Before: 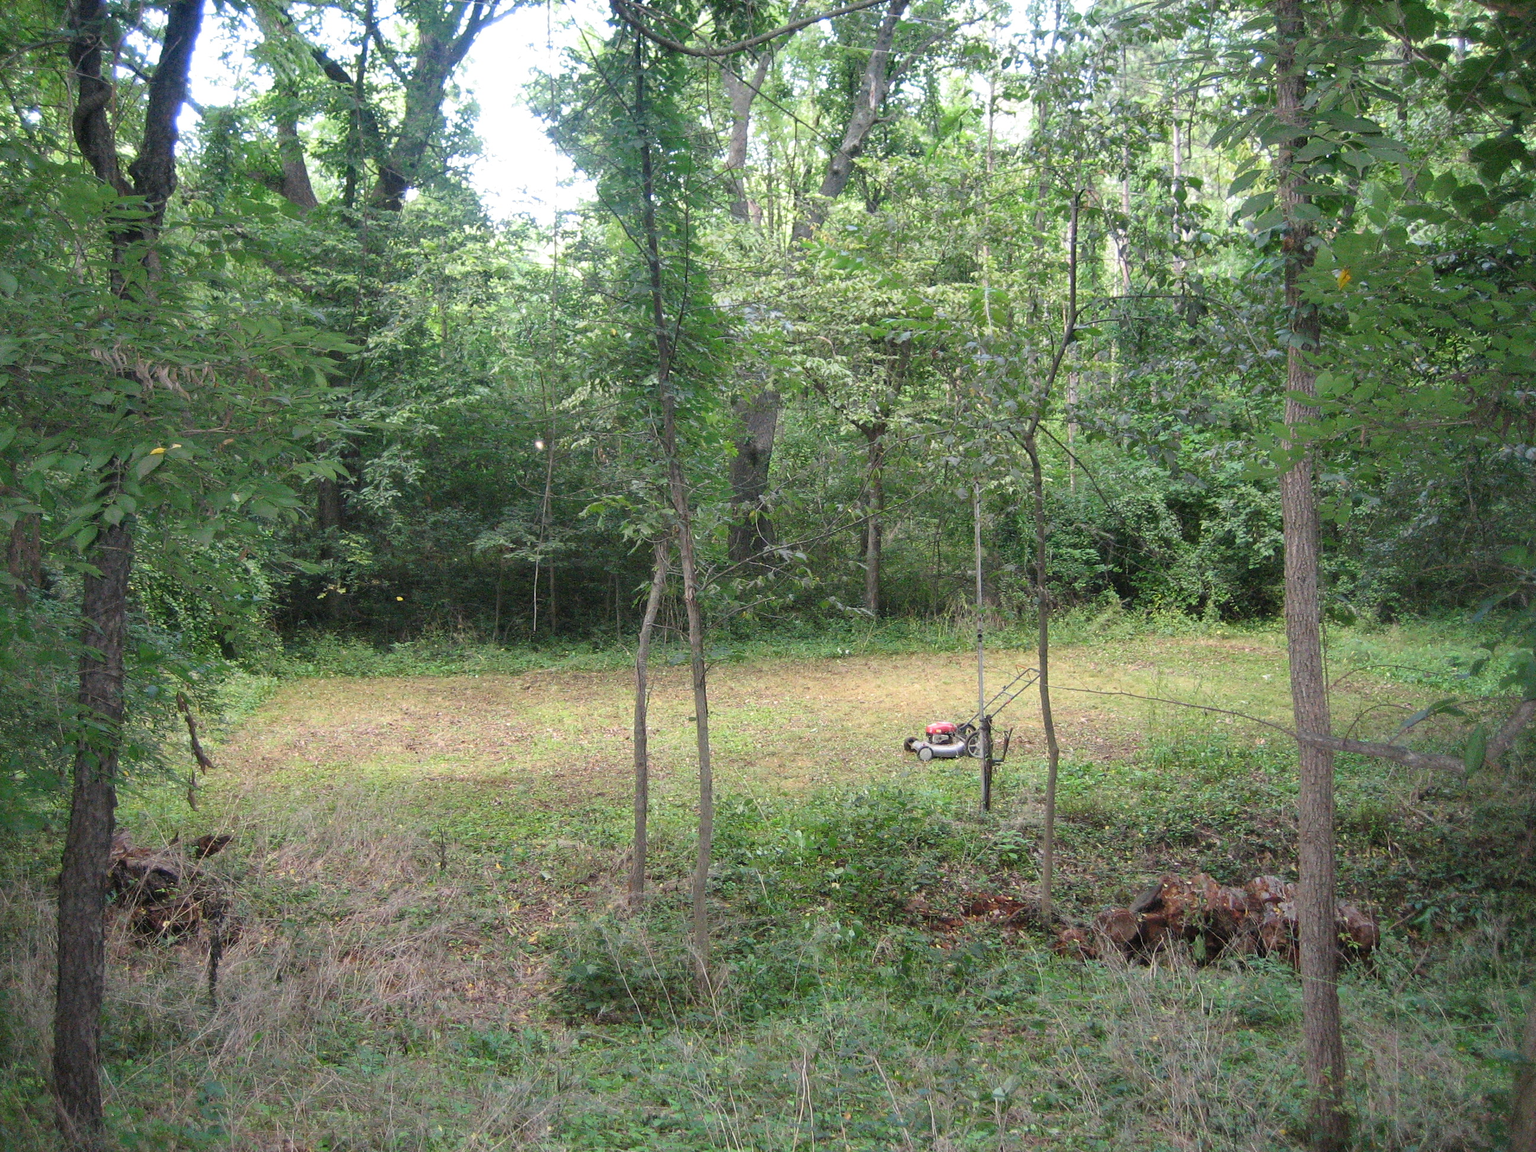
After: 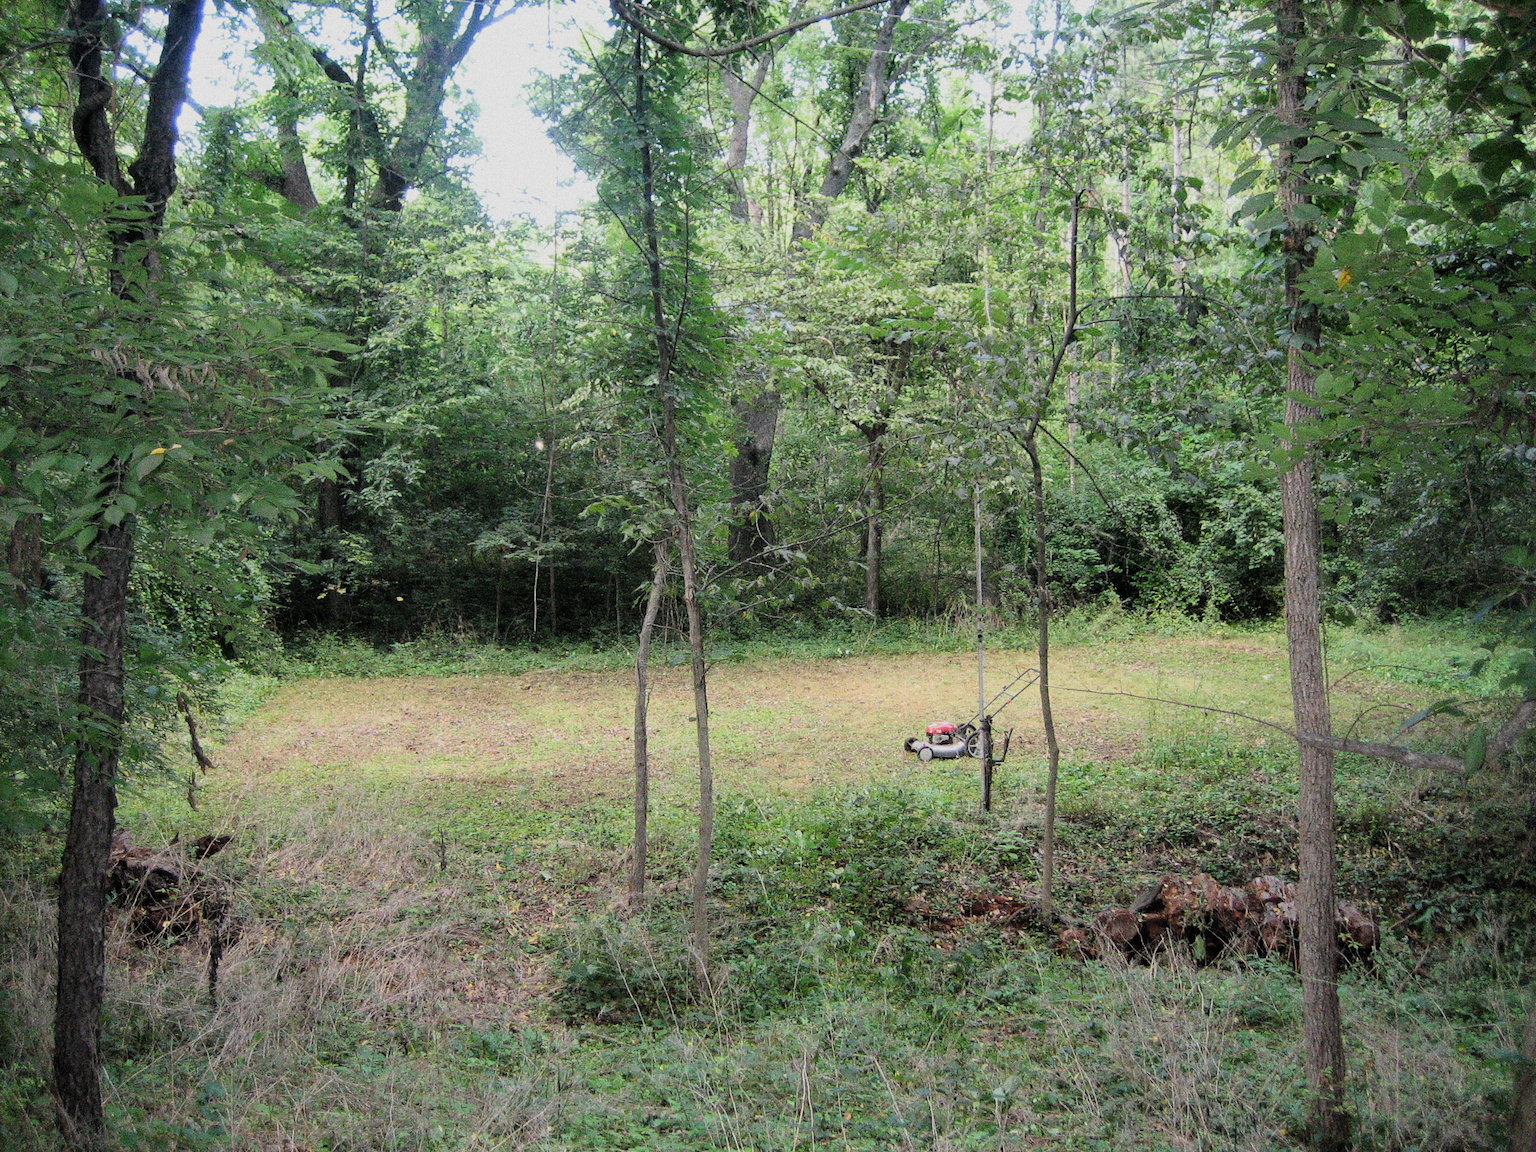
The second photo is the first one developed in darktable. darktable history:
grain: coarseness 0.09 ISO, strength 40%
filmic rgb: black relative exposure -7.65 EV, white relative exposure 4.56 EV, hardness 3.61, contrast 1.25
